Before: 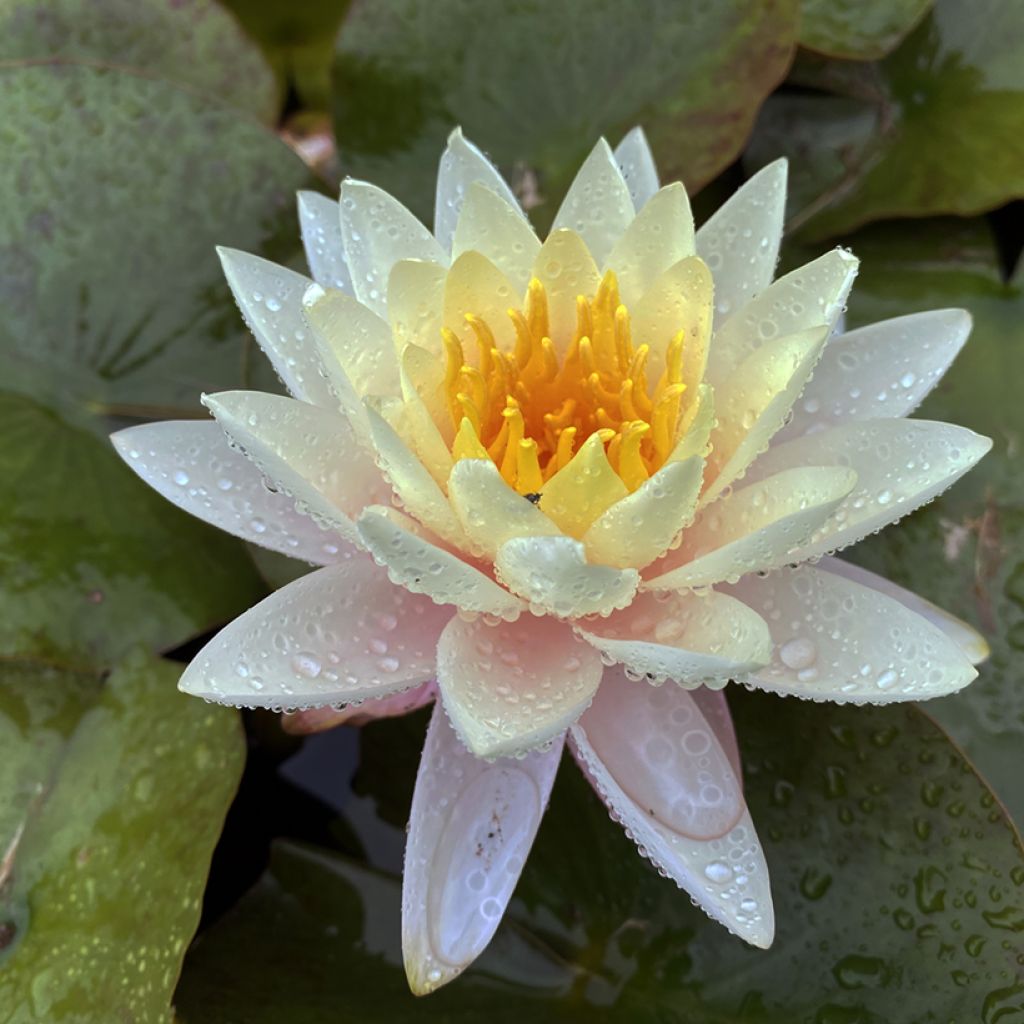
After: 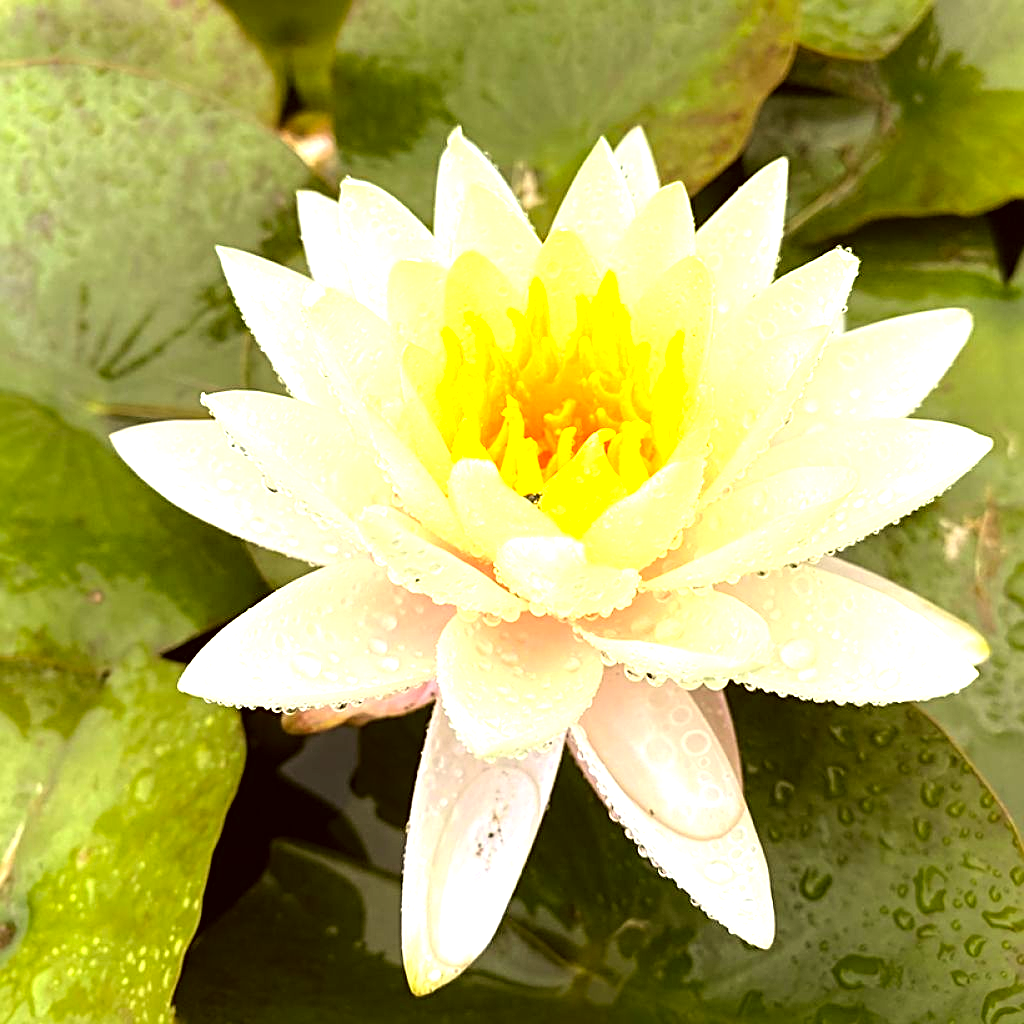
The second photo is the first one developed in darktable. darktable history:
exposure: exposure 1 EV, compensate exposure bias true, compensate highlight preservation false
tone equalizer: -8 EV -0.735 EV, -7 EV -0.692 EV, -6 EV -0.617 EV, -5 EV -0.395 EV, -3 EV 0.381 EV, -2 EV 0.6 EV, -1 EV 0.683 EV, +0 EV 0.727 EV, mask exposure compensation -0.514 EV
sharpen: radius 2.746
color correction: highlights a* 0.122, highlights b* 29.09, shadows a* -0.293, shadows b* 21.81
contrast brightness saturation: contrast 0.05, brightness 0.067, saturation 0.013
